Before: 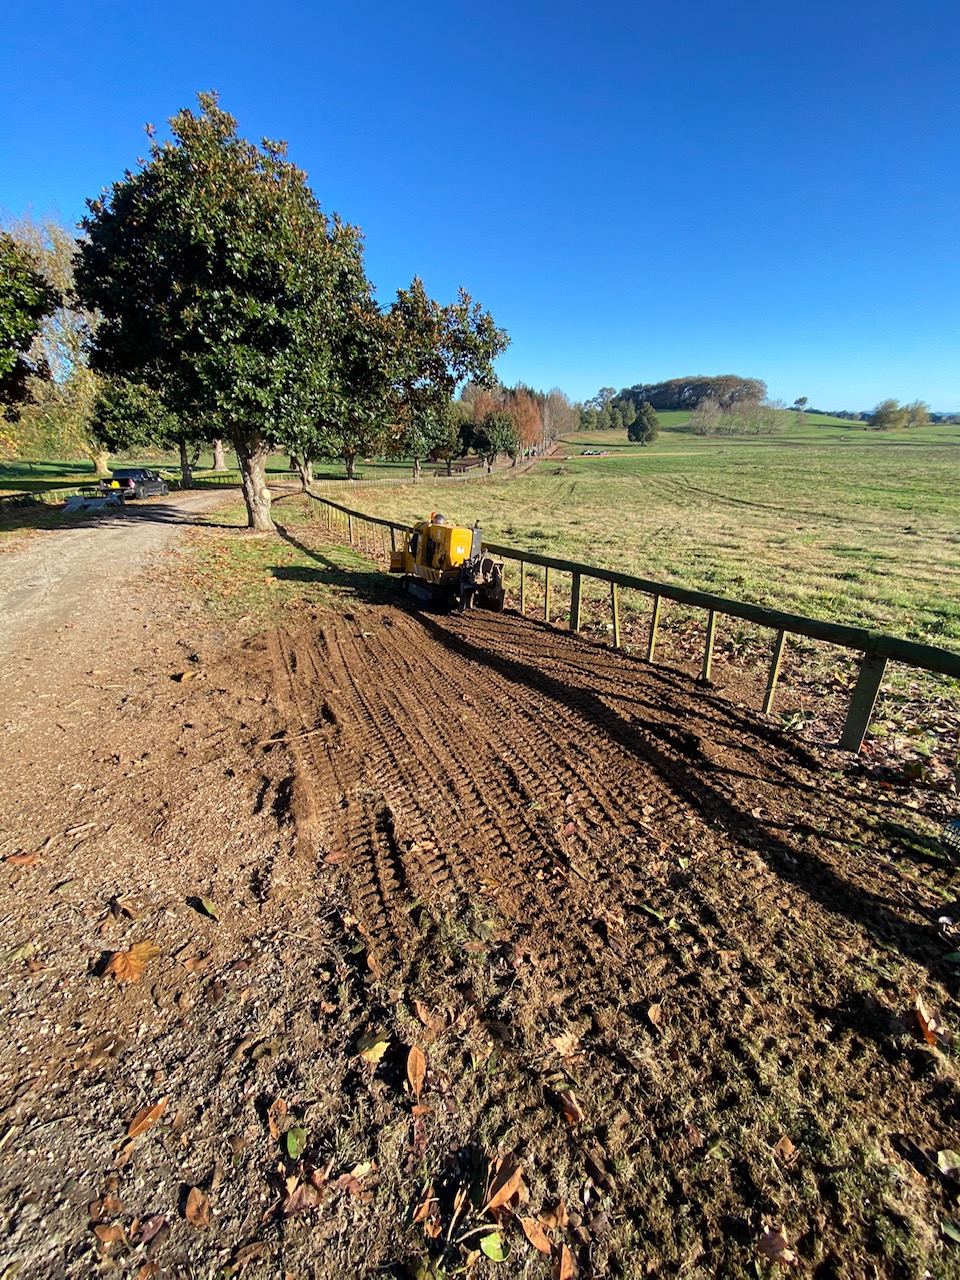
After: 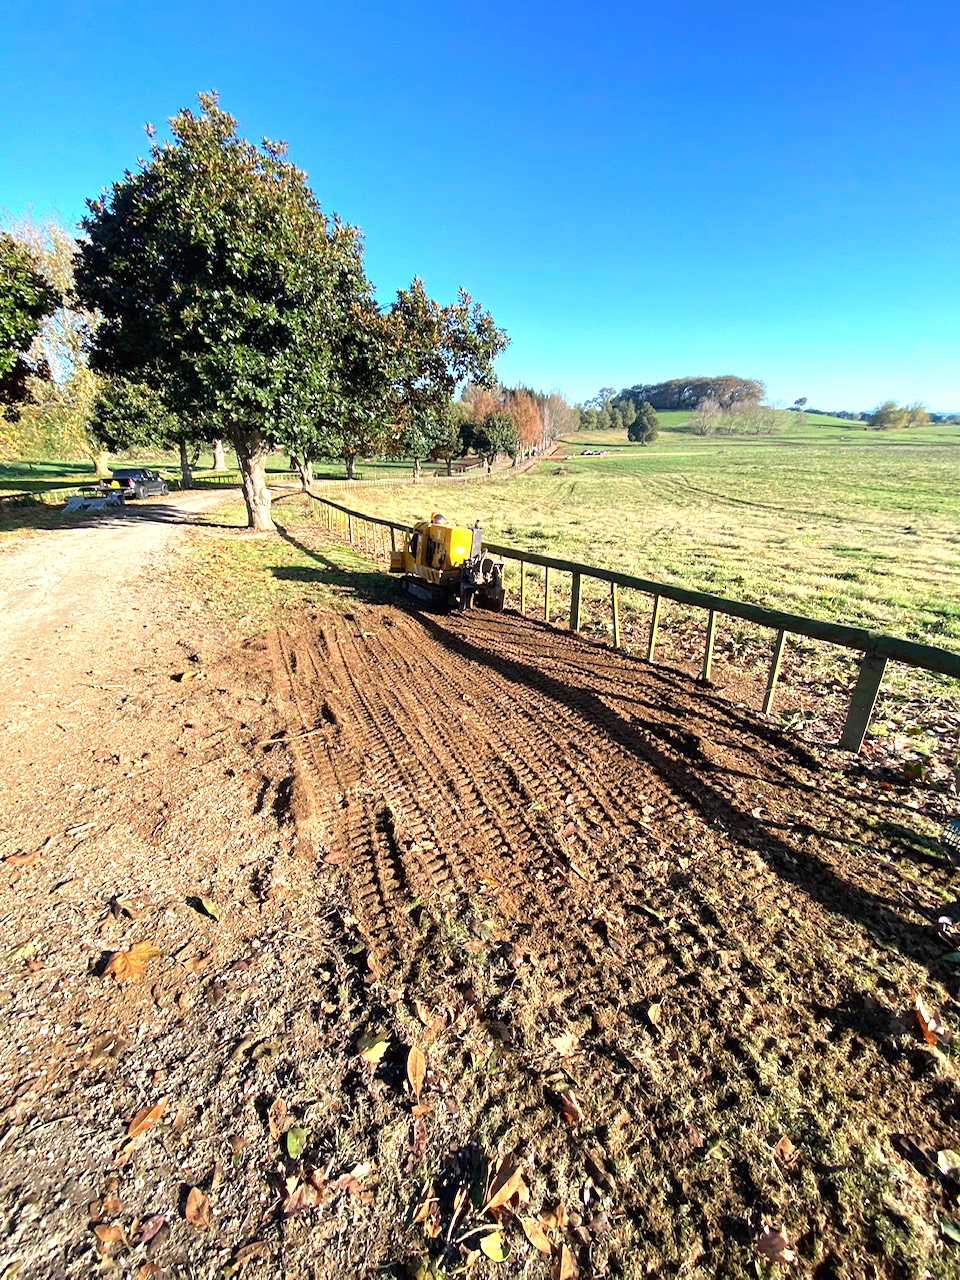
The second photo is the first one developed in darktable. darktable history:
exposure: black level correction 0, exposure 0.899 EV, compensate highlight preservation false
